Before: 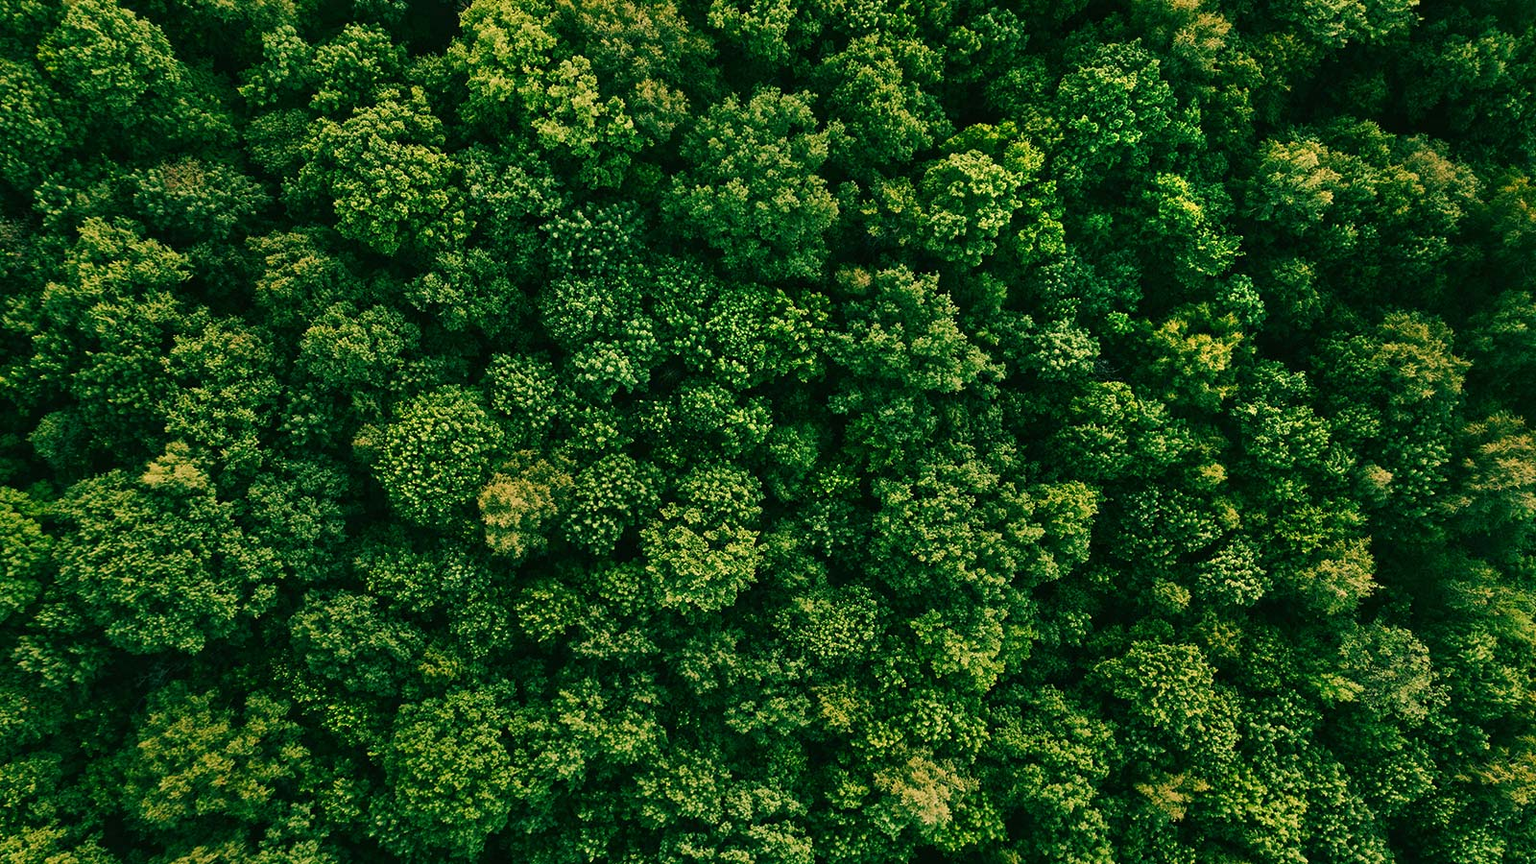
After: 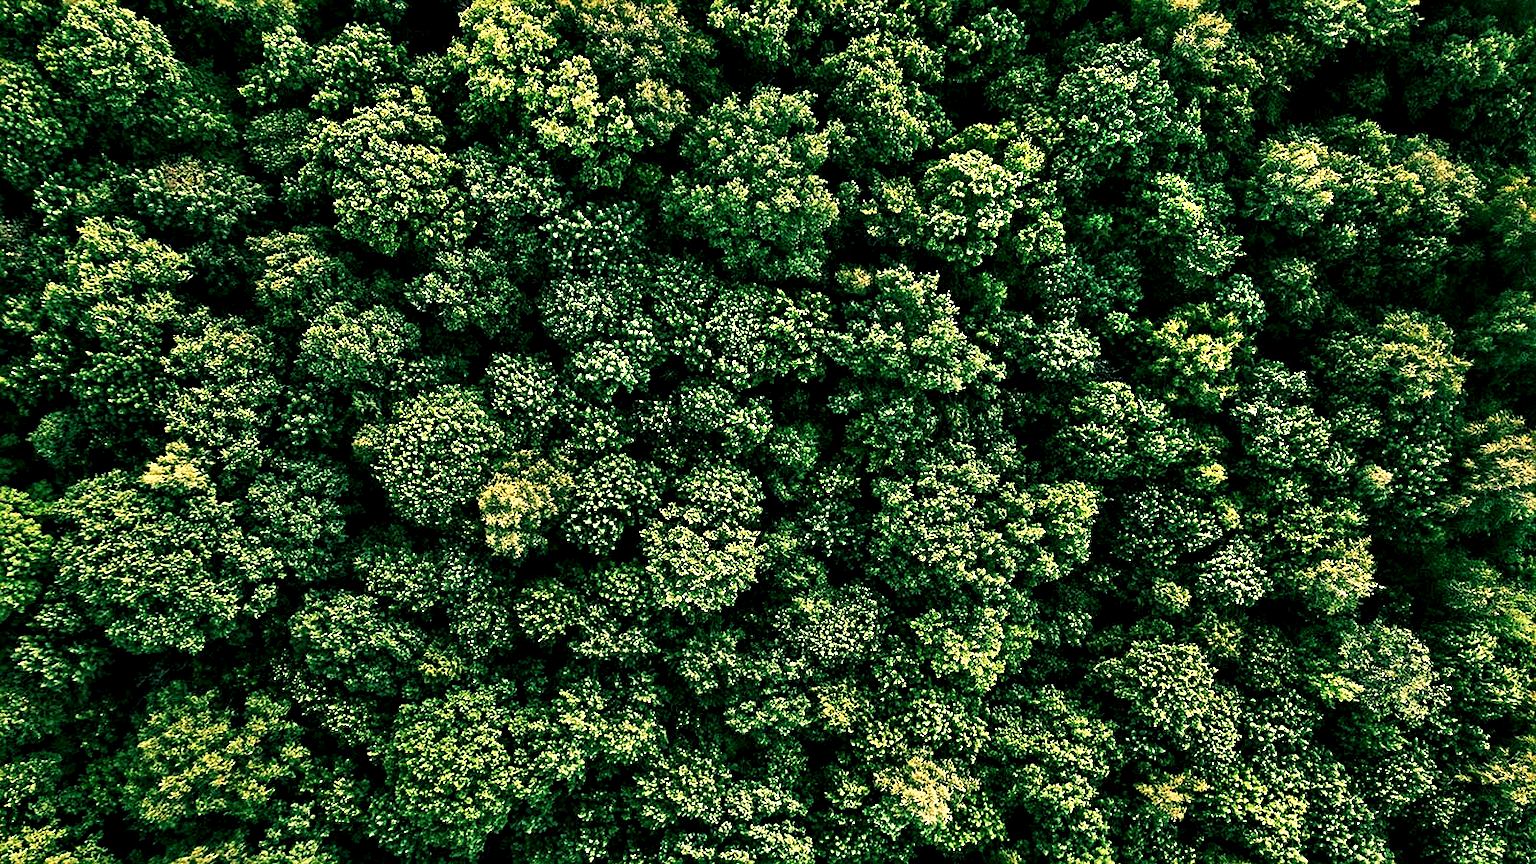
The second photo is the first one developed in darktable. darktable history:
sharpen: on, module defaults
contrast equalizer: octaves 7, y [[0.627 ×6], [0.563 ×6], [0 ×6], [0 ×6], [0 ×6]]
